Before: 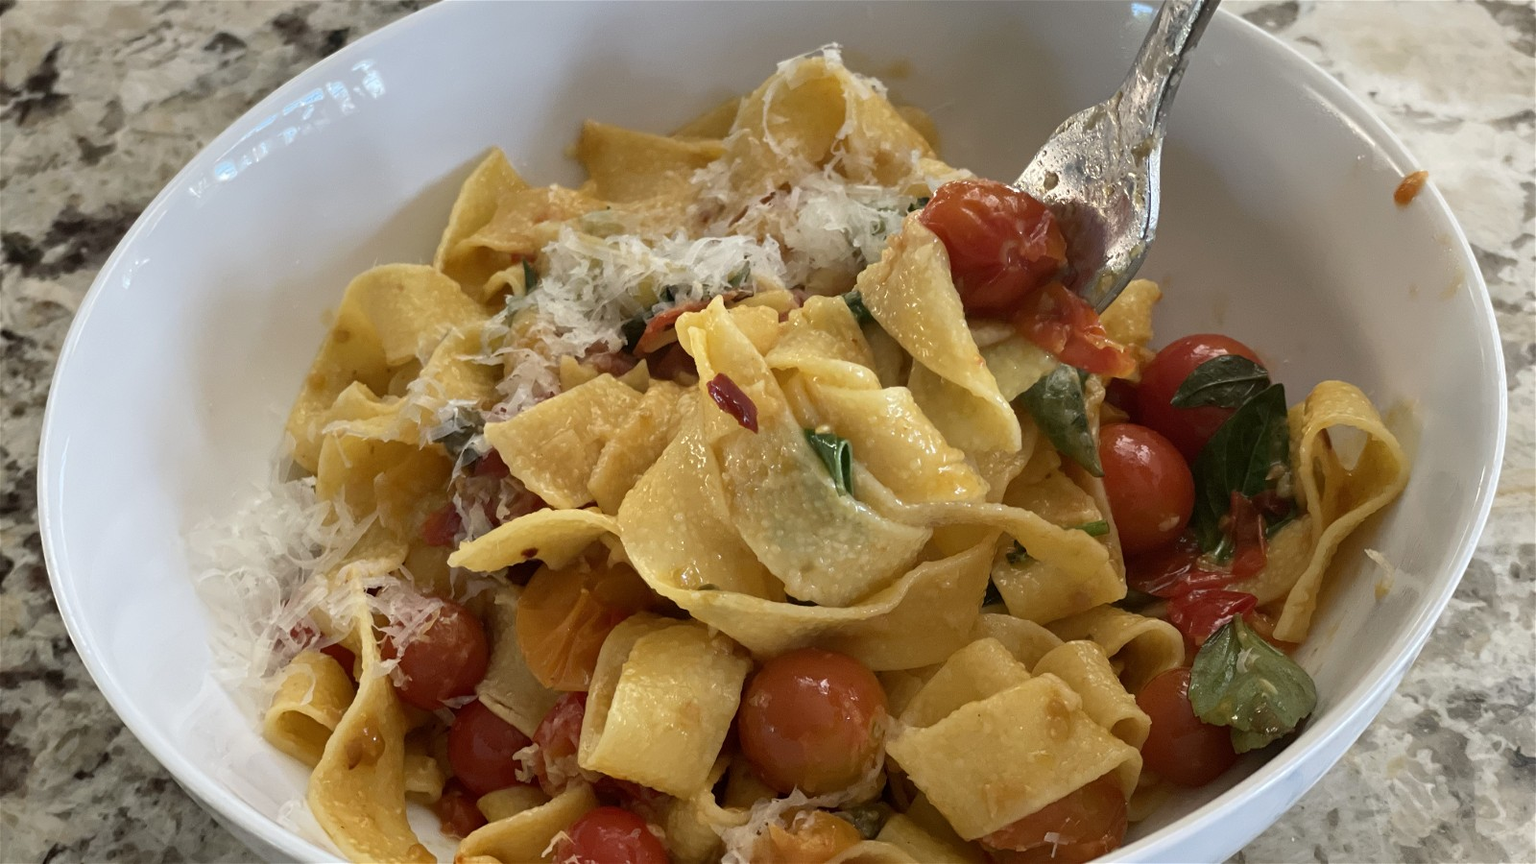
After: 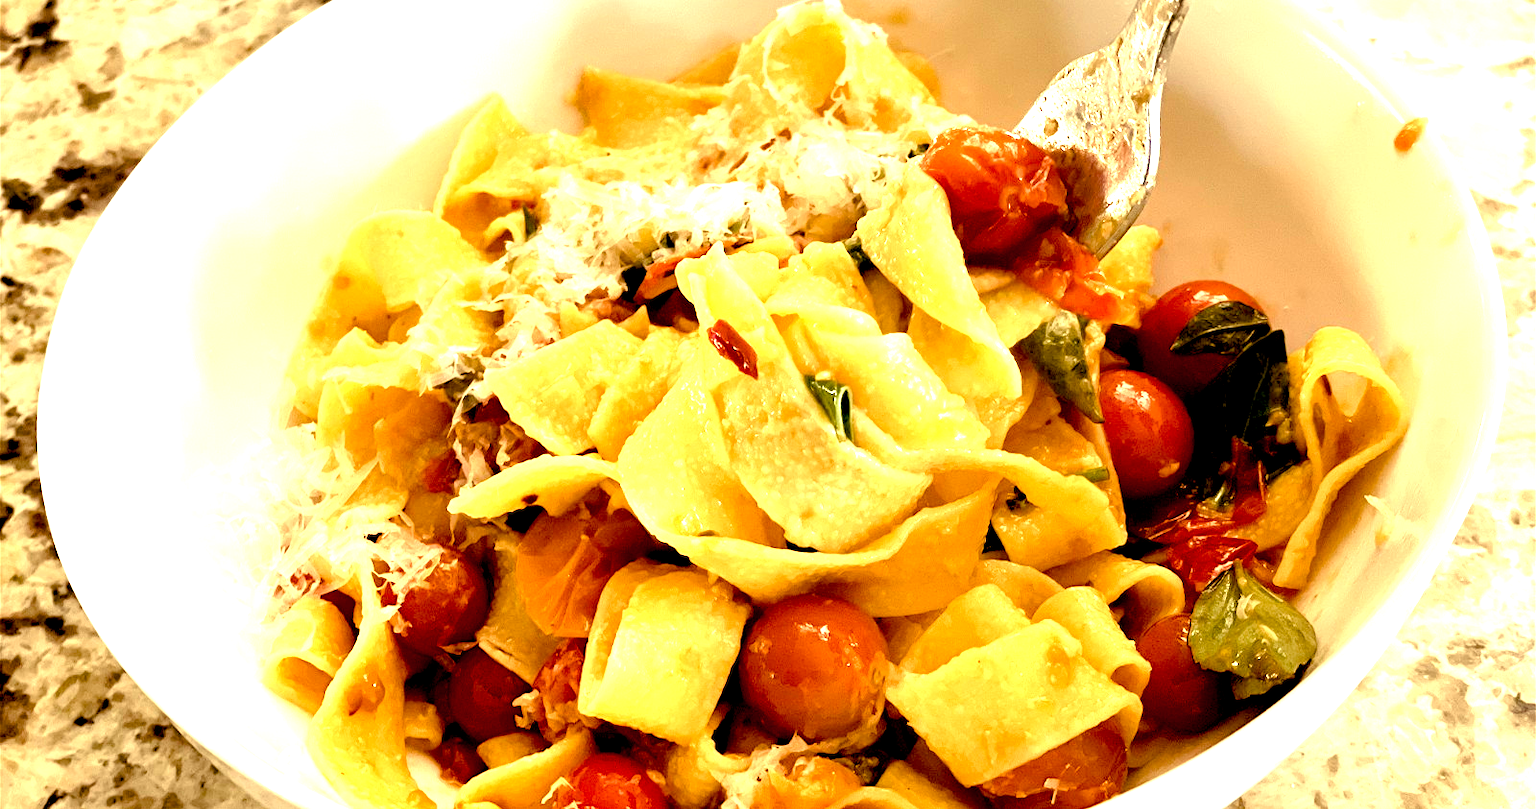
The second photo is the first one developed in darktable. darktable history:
exposure: black level correction 0.016, exposure 1.774 EV, compensate highlight preservation false
crop and rotate: top 6.25%
white balance: red 1.138, green 0.996, blue 0.812
color balance rgb: shadows lift › luminance -21.66%, shadows lift › chroma 8.98%, shadows lift › hue 283.37°, power › chroma 1.05%, power › hue 25.59°, highlights gain › luminance 6.08%, highlights gain › chroma 2.55%, highlights gain › hue 90°, global offset › luminance -0.87%, perceptual saturation grading › global saturation 25%, perceptual saturation grading › highlights -28.39%, perceptual saturation grading › shadows 33.98%
